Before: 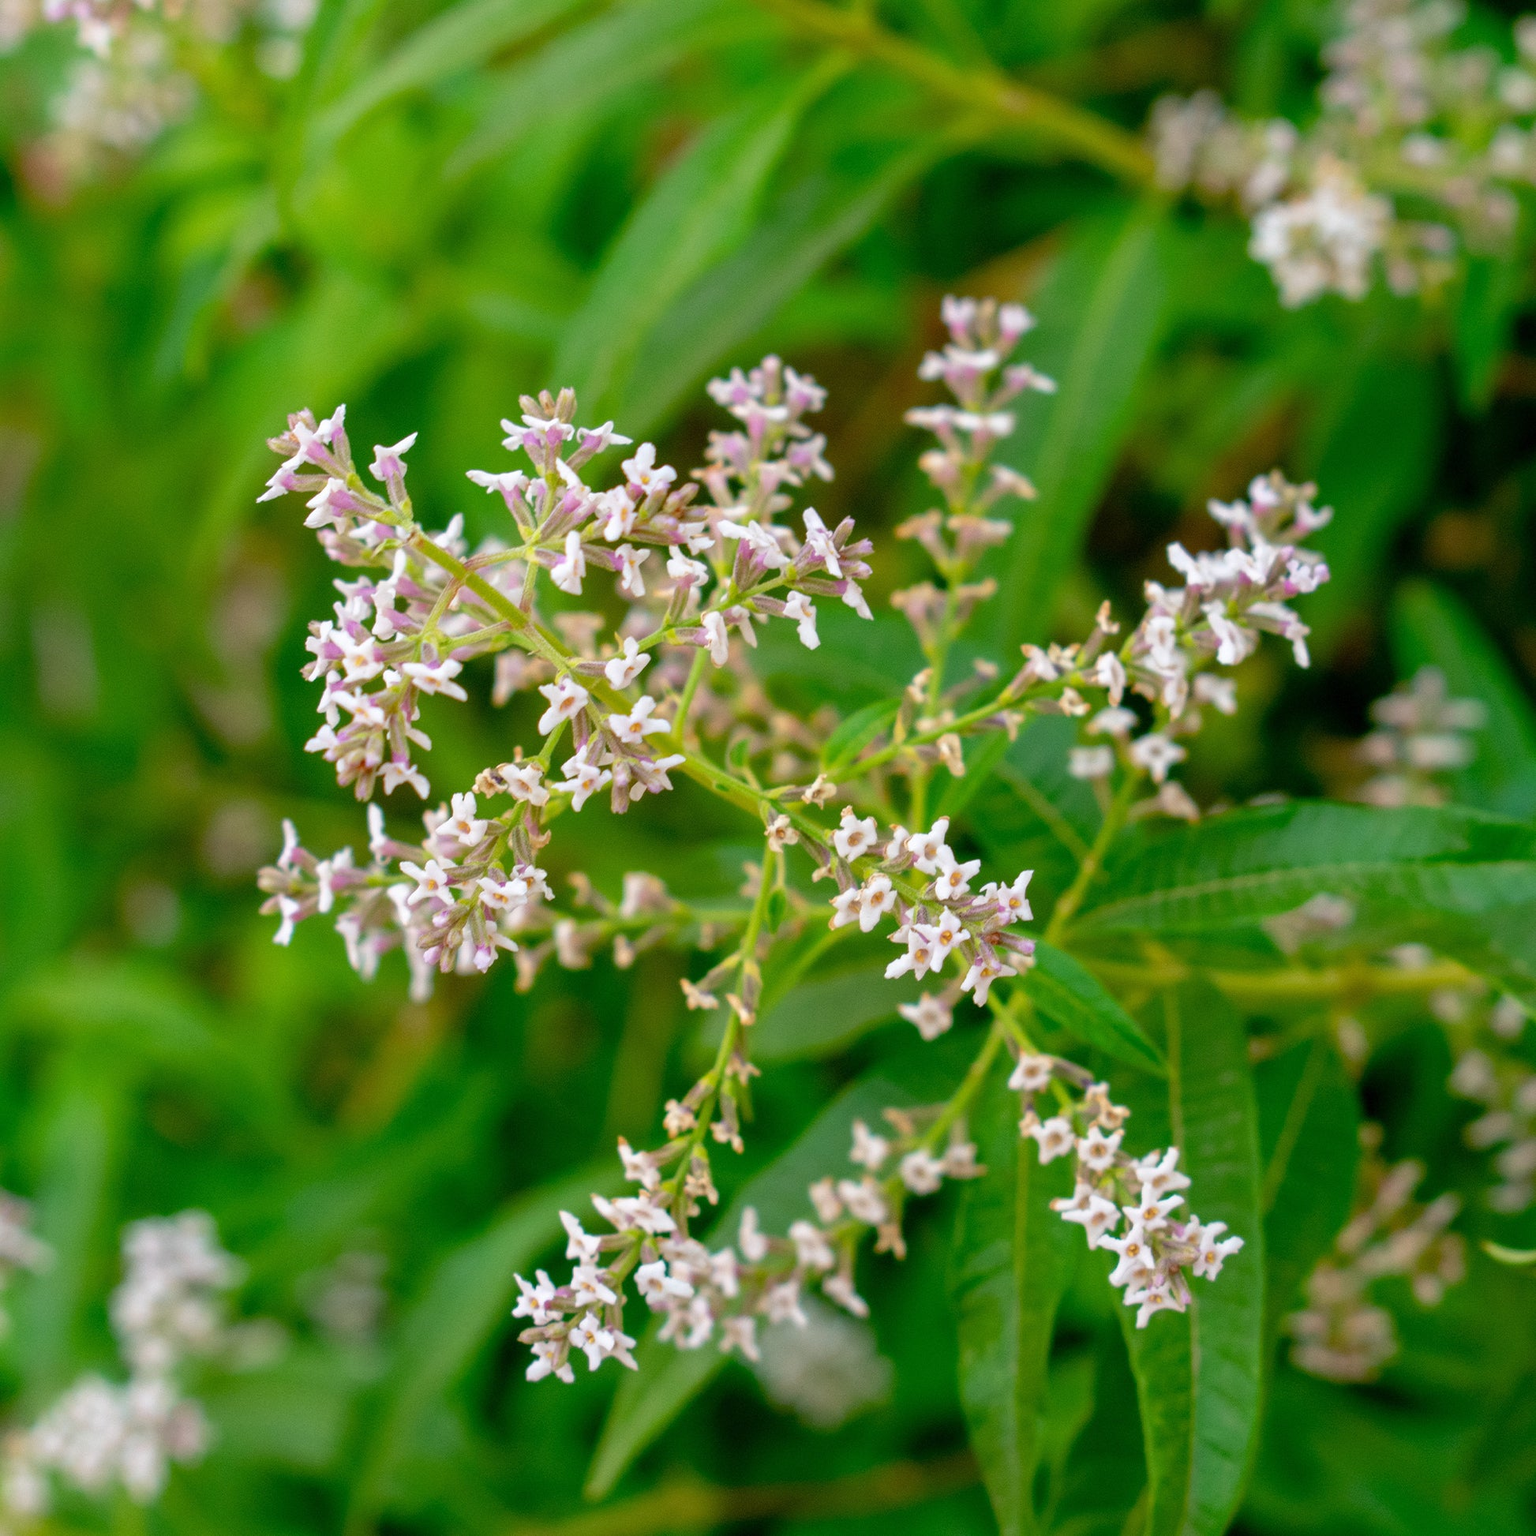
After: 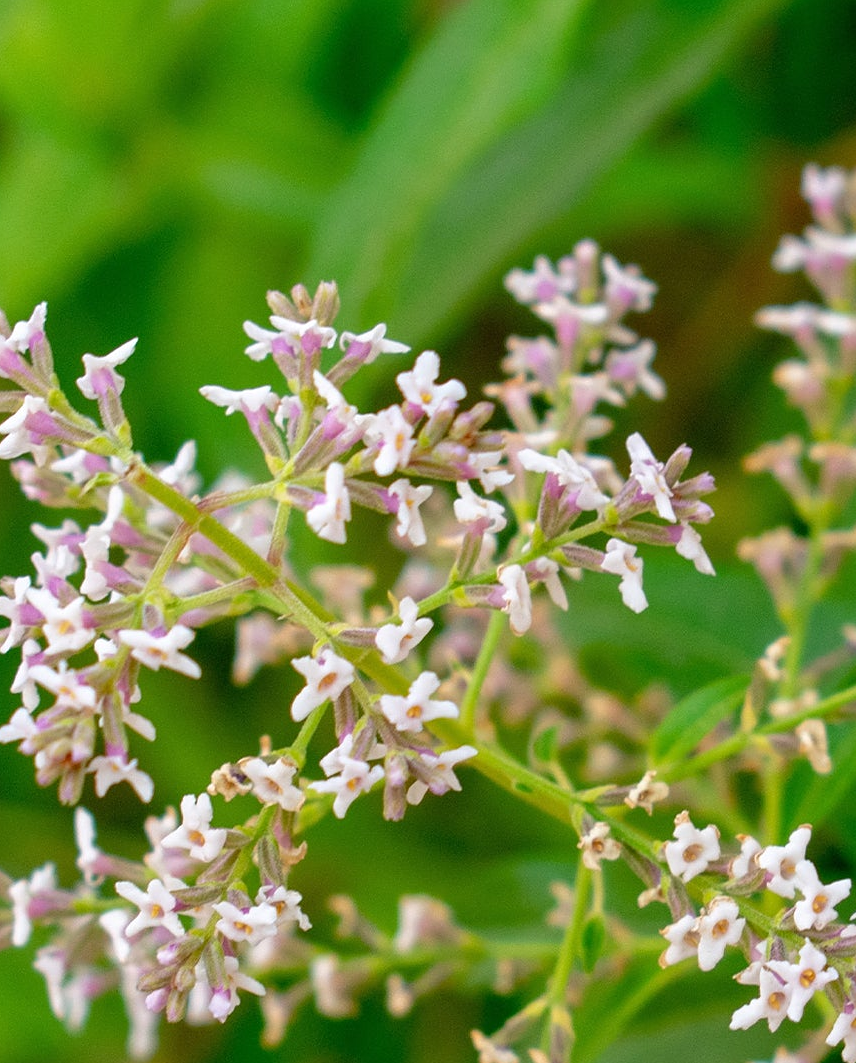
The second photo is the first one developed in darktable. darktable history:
crop: left 20.114%, top 10.82%, right 35.886%, bottom 34.518%
sharpen: amount 0.211
